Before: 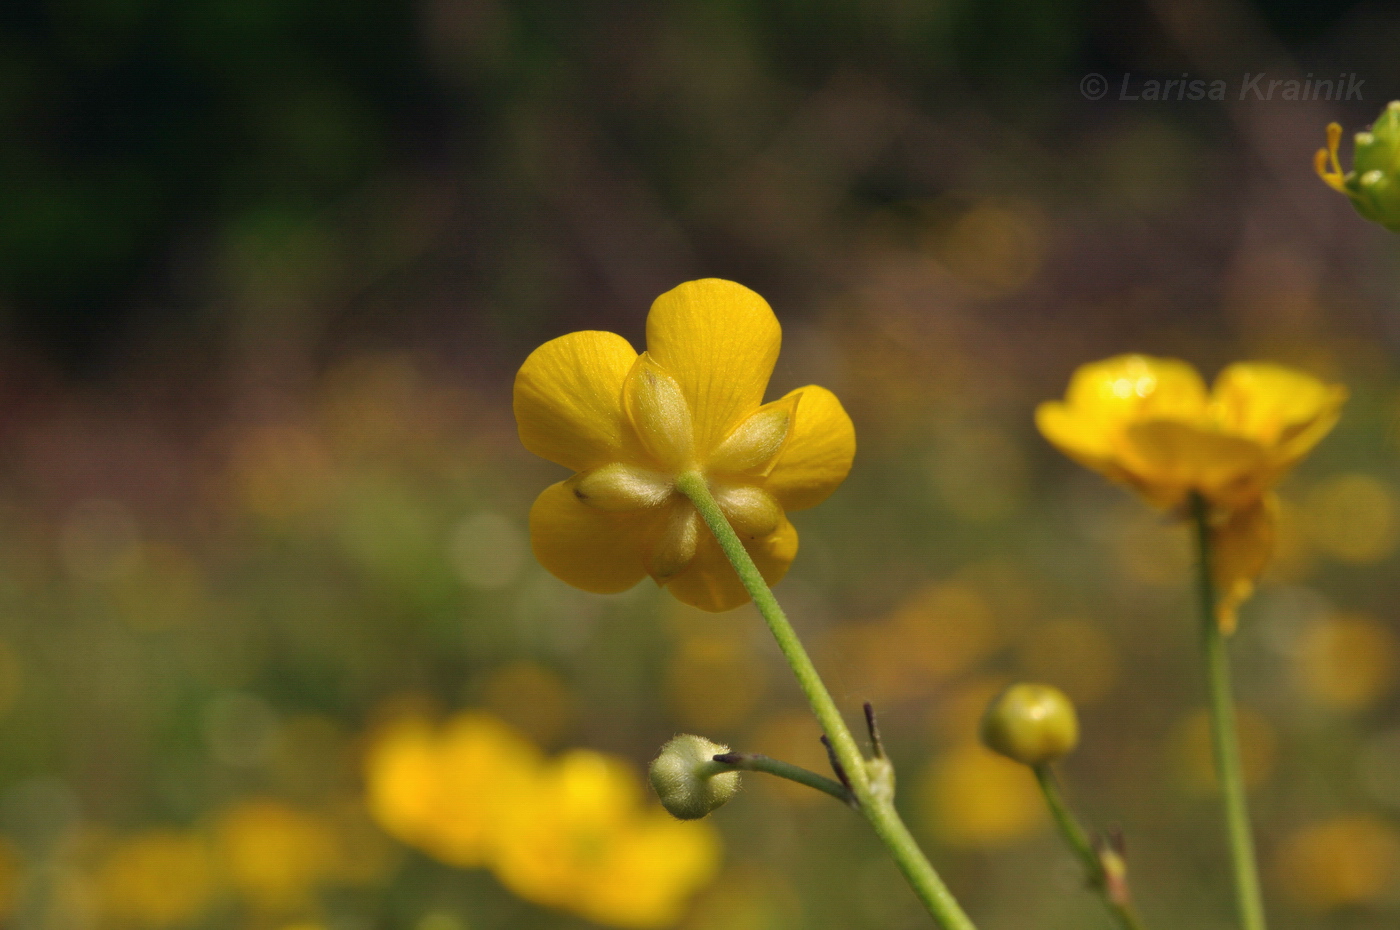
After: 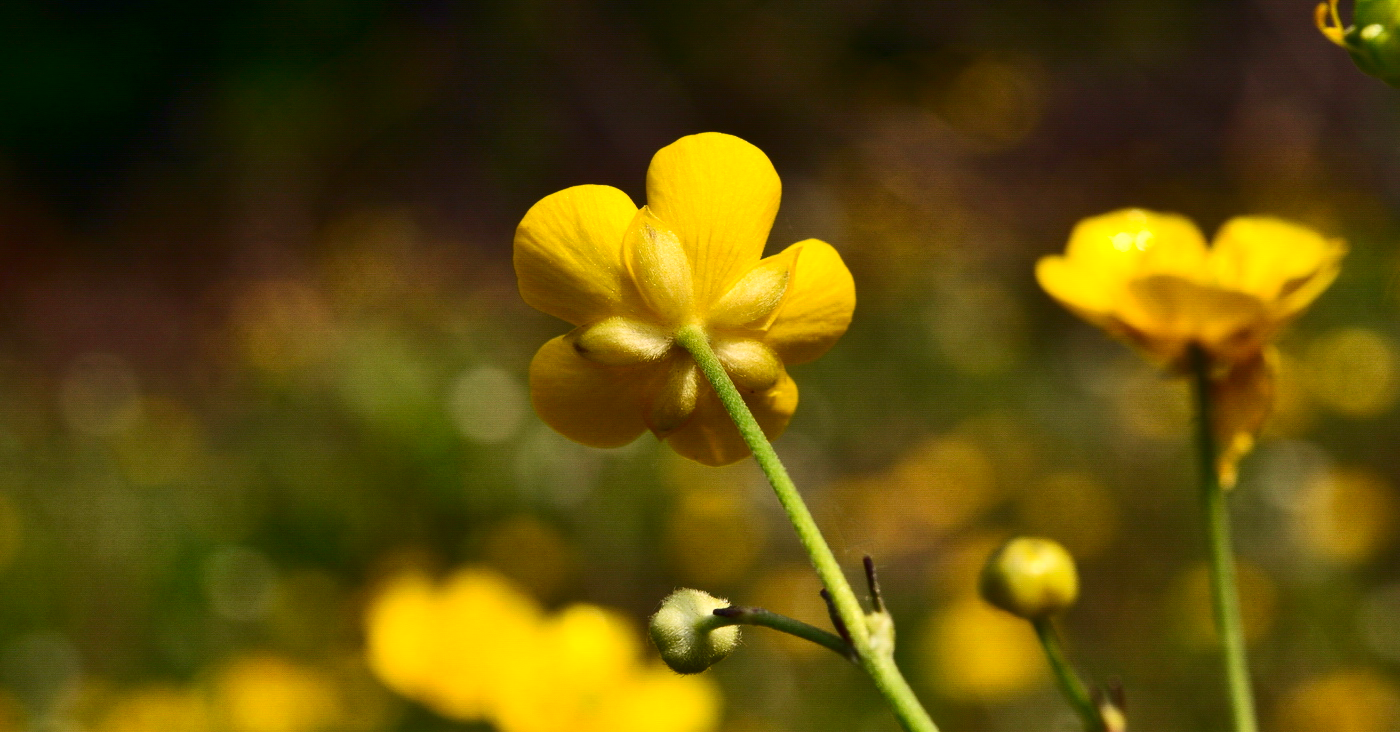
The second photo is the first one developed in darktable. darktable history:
contrast brightness saturation: contrast 0.408, brightness 0.052, saturation 0.252
crop and rotate: top 15.717%, bottom 5.545%
